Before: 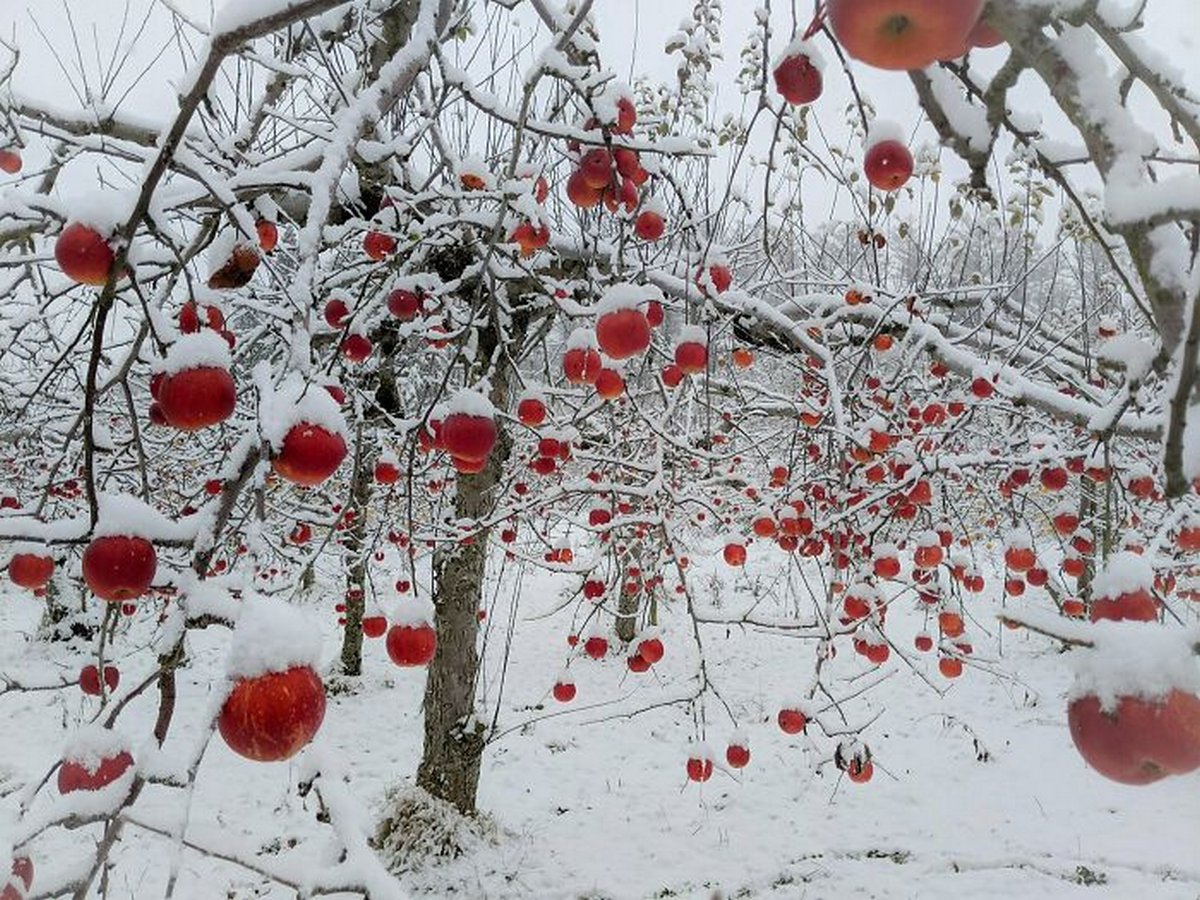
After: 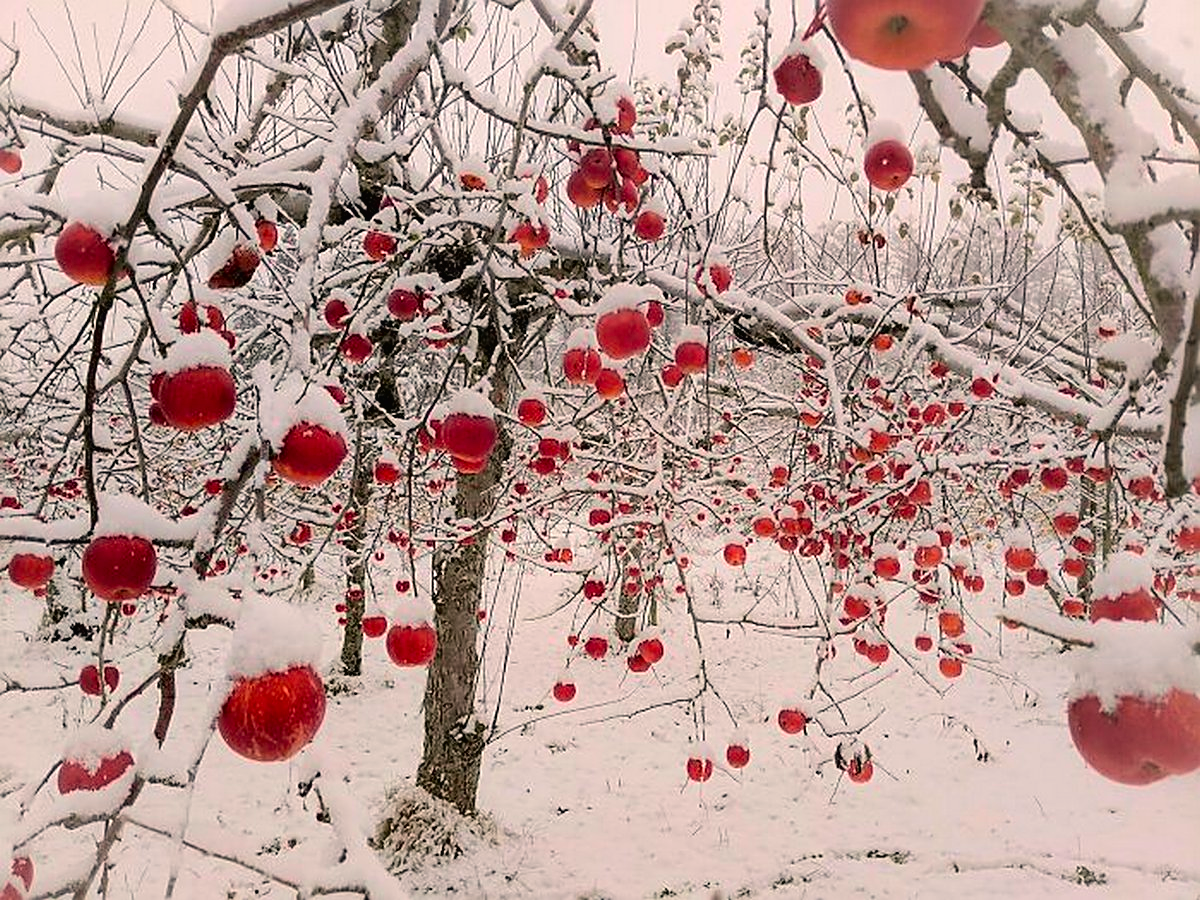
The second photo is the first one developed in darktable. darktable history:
sharpen: on, module defaults
tone curve: curves: ch0 [(0, 0.013) (0.036, 0.035) (0.274, 0.288) (0.504, 0.536) (0.844, 0.84) (1, 0.97)]; ch1 [(0, 0) (0.389, 0.403) (0.462, 0.48) (0.499, 0.5) (0.524, 0.529) (0.567, 0.603) (0.626, 0.651) (0.749, 0.781) (1, 1)]; ch2 [(0, 0) (0.464, 0.478) (0.5, 0.501) (0.533, 0.539) (0.599, 0.6) (0.704, 0.732) (1, 1)], color space Lab, independent channels, preserve colors none
exposure: black level correction 0.001, compensate highlight preservation false
white balance: red 1.127, blue 0.943
